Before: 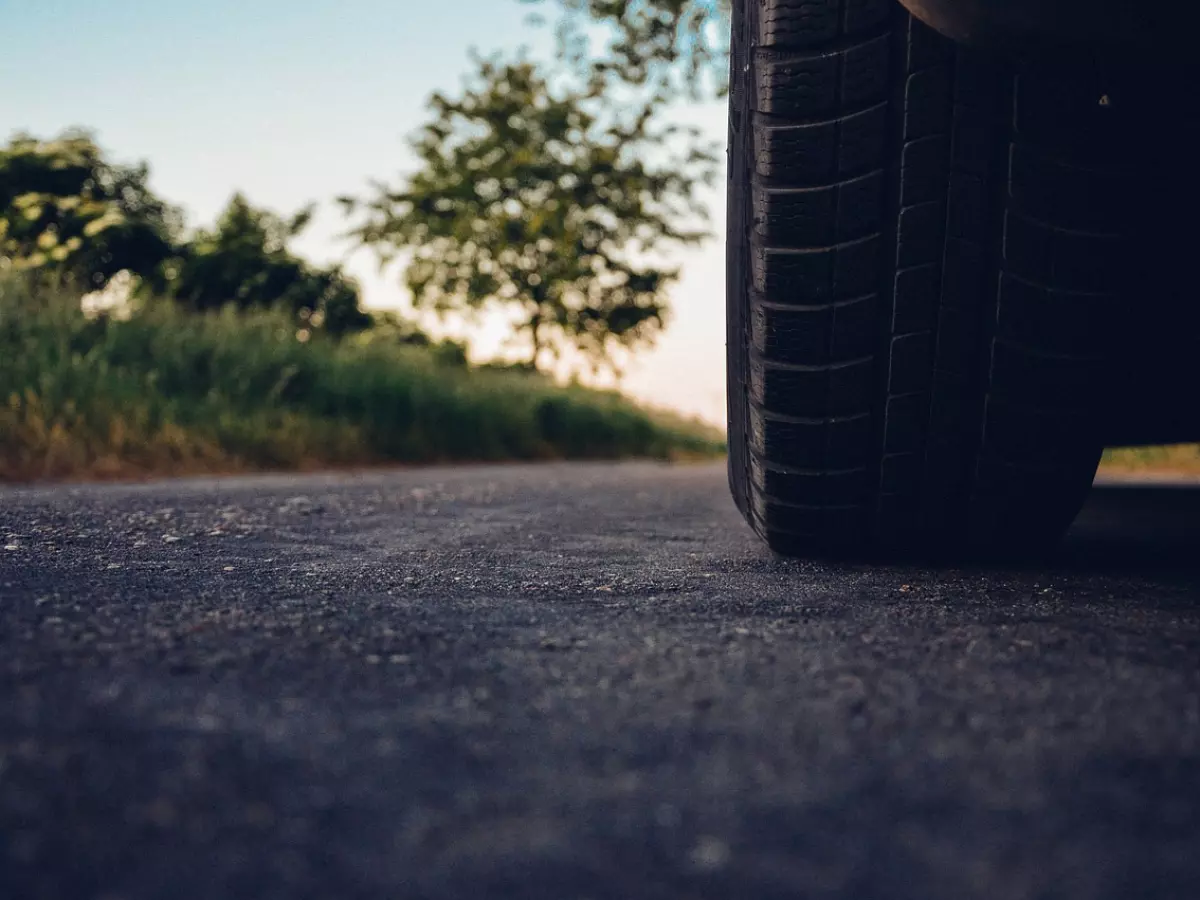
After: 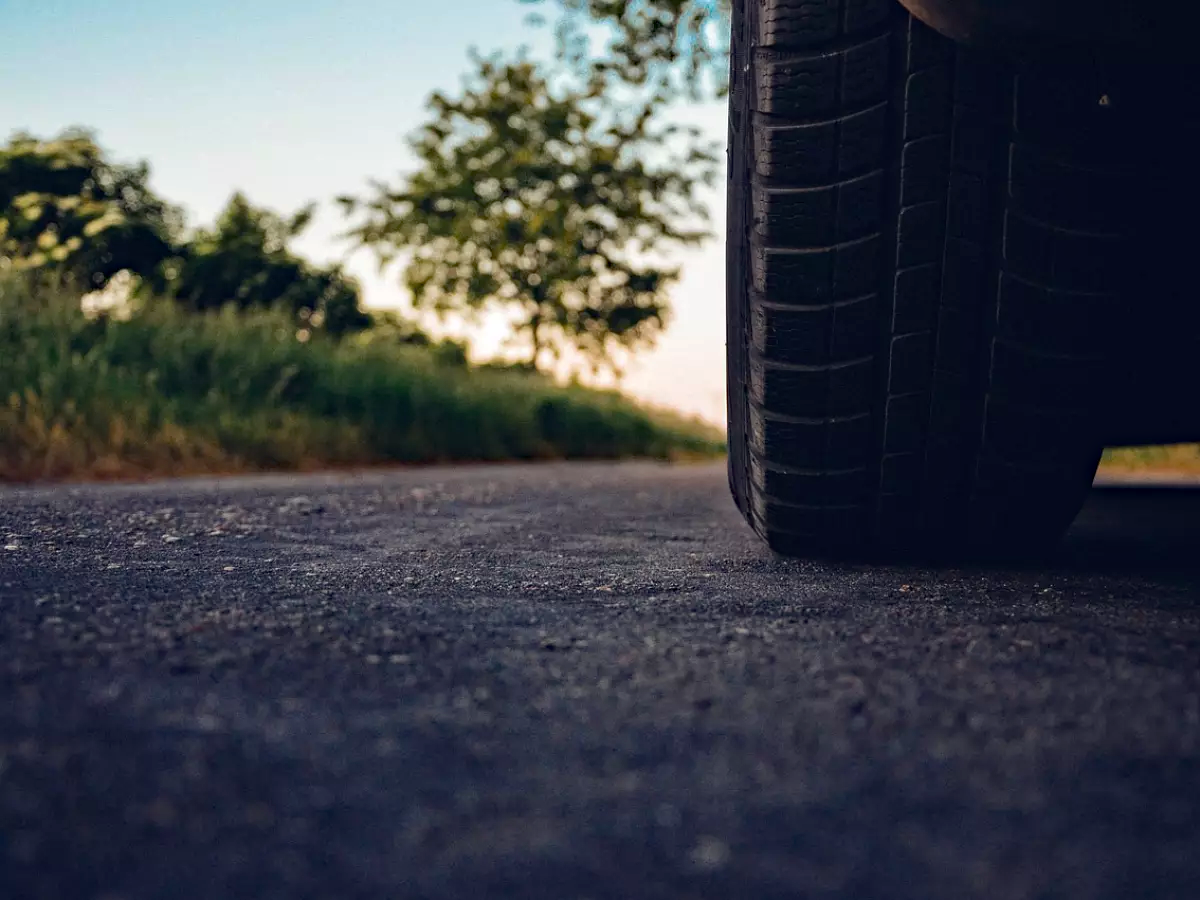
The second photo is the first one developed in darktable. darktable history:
haze removal: strength 0.303, distance 0.243, compatibility mode true
exposure: exposure 0.078 EV, compensate highlight preservation false
